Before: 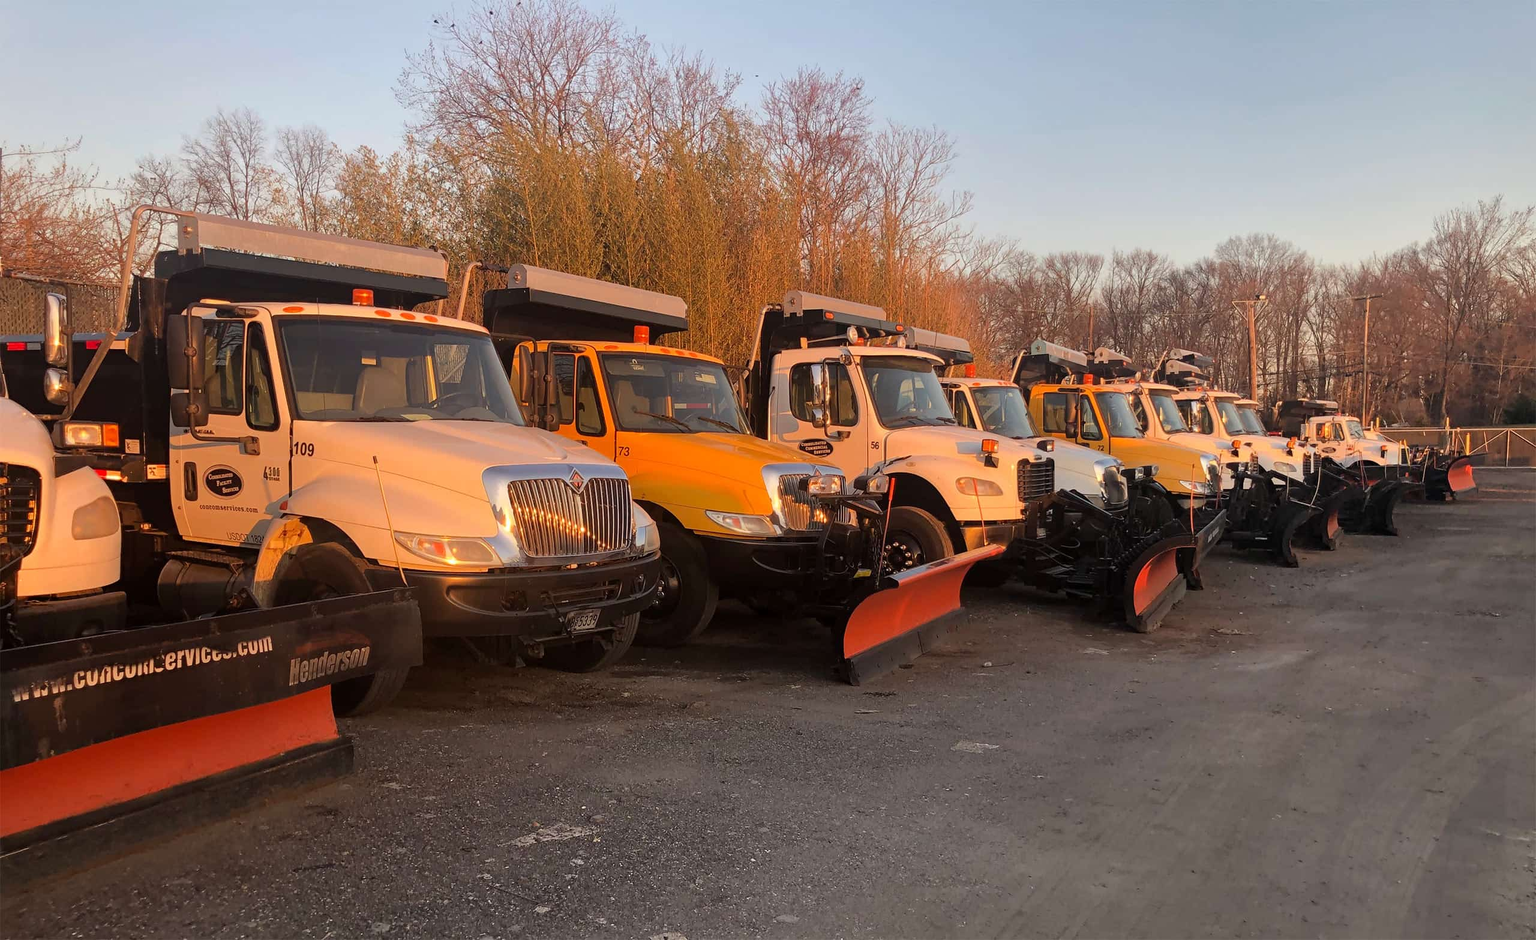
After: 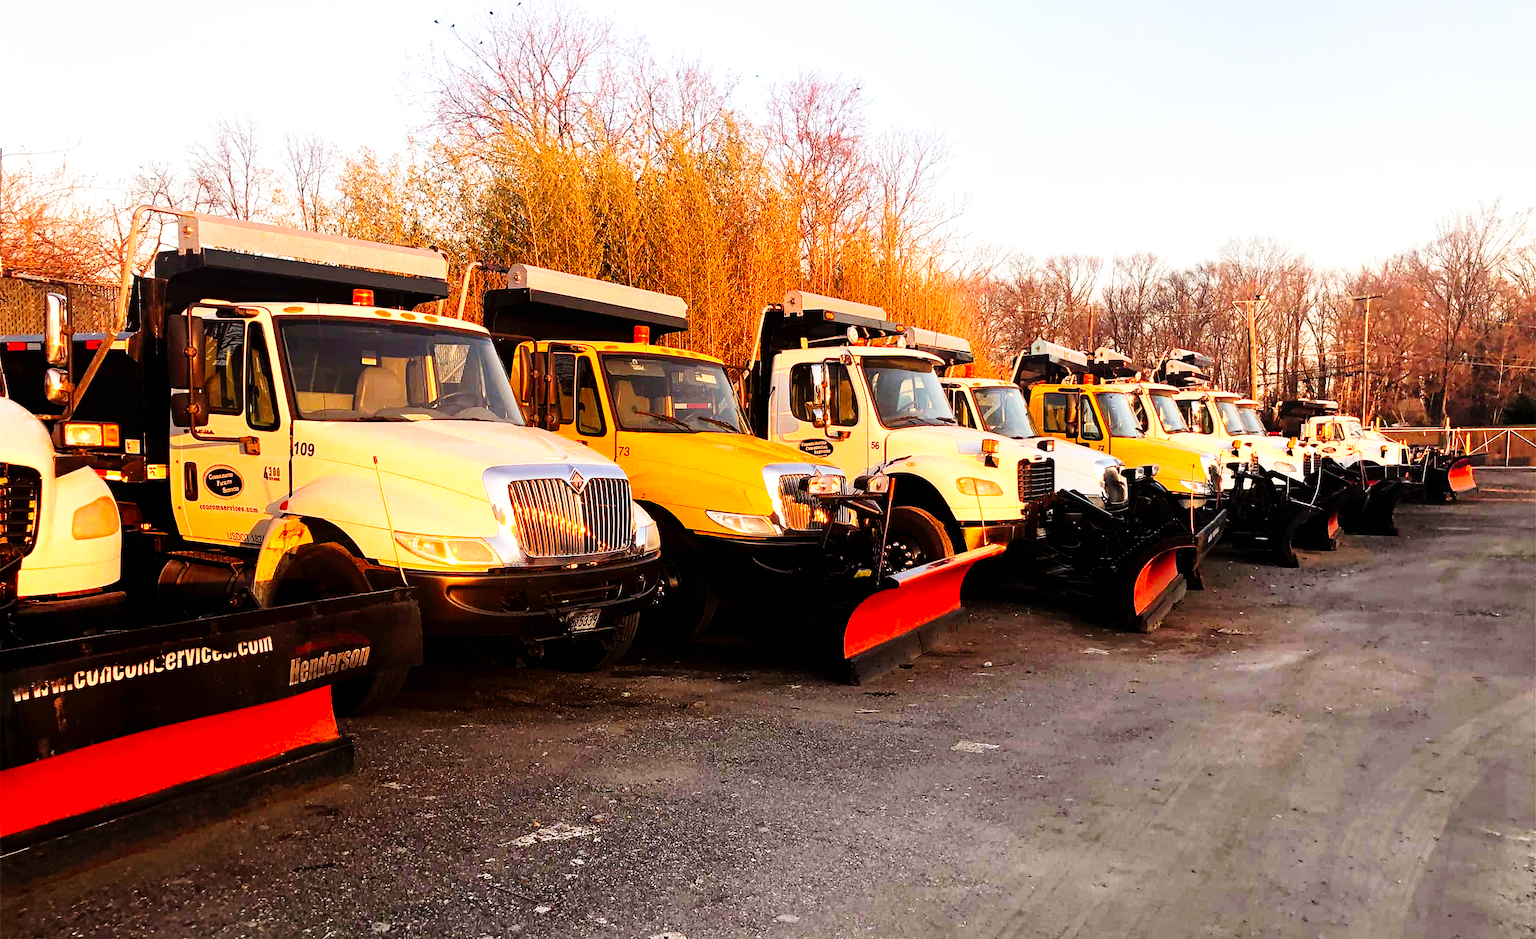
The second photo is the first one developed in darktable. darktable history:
tone curve: curves: ch0 [(0, 0) (0.003, 0.002) (0.011, 0.002) (0.025, 0.002) (0.044, 0.002) (0.069, 0.002) (0.1, 0.003) (0.136, 0.008) (0.177, 0.03) (0.224, 0.058) (0.277, 0.139) (0.335, 0.233) (0.399, 0.363) (0.468, 0.506) (0.543, 0.649) (0.623, 0.781) (0.709, 0.88) (0.801, 0.956) (0.898, 0.994) (1, 1)], preserve colors none
exposure: black level correction -0.002, exposure 0.54 EV, compensate highlight preservation false
